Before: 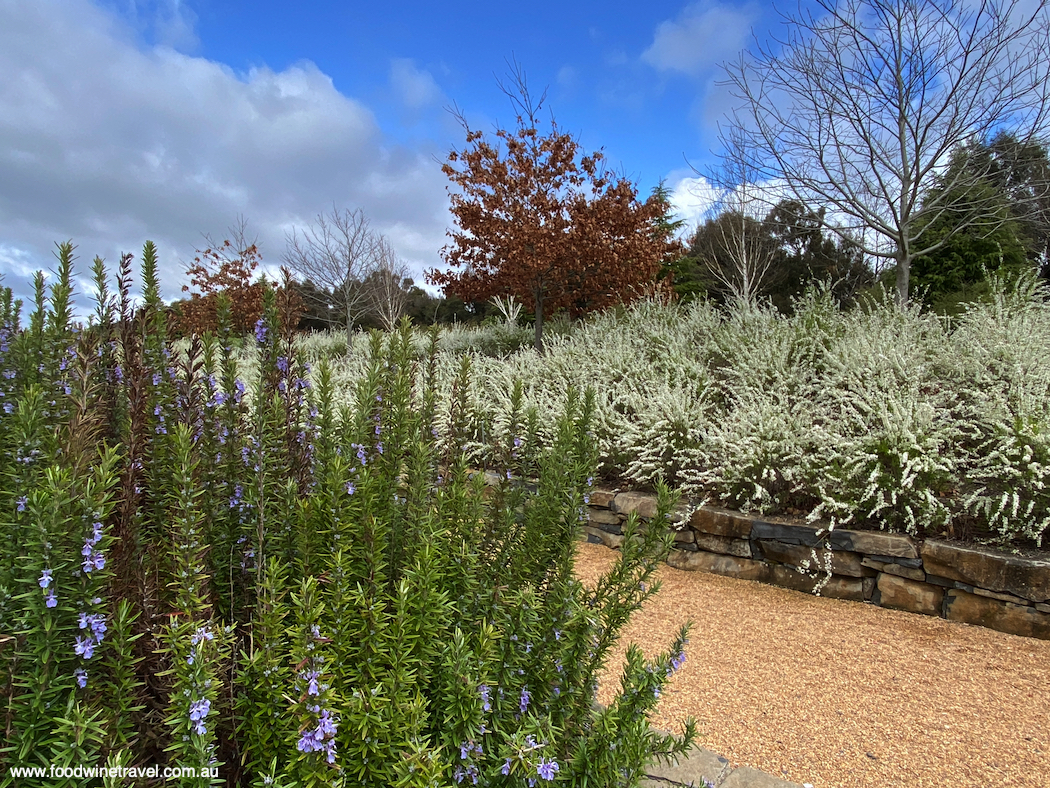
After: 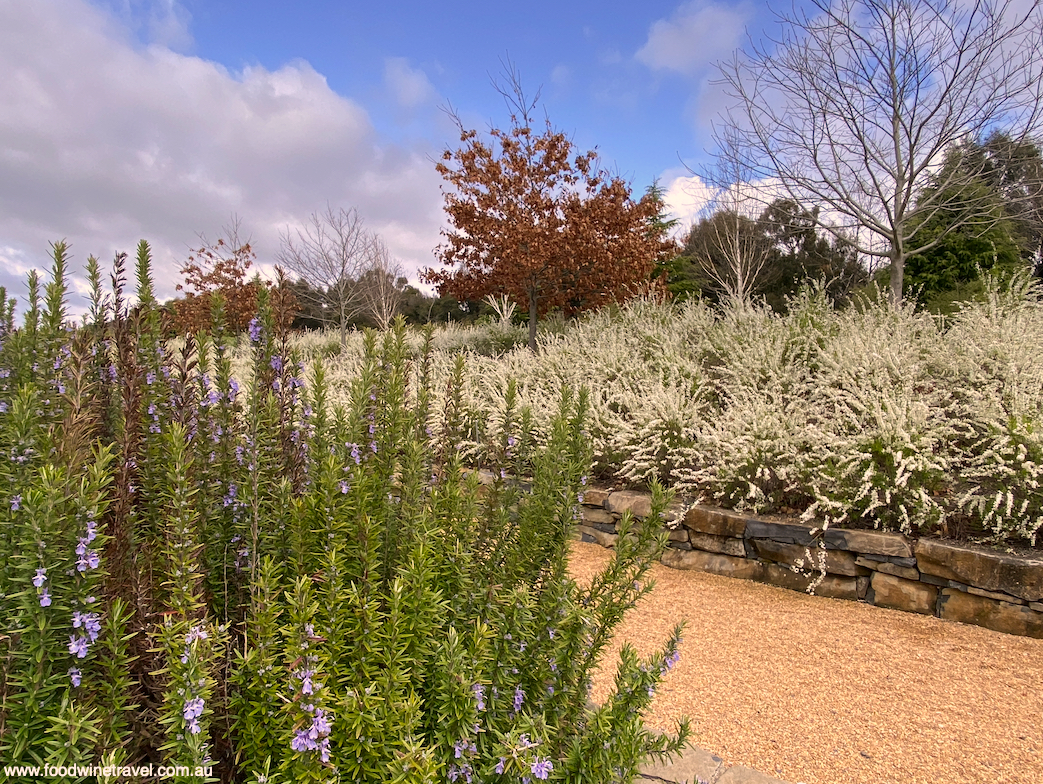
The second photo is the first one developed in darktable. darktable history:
color correction: highlights a* 11.96, highlights b* 11.58
crop and rotate: left 0.614%, top 0.179%, bottom 0.309%
